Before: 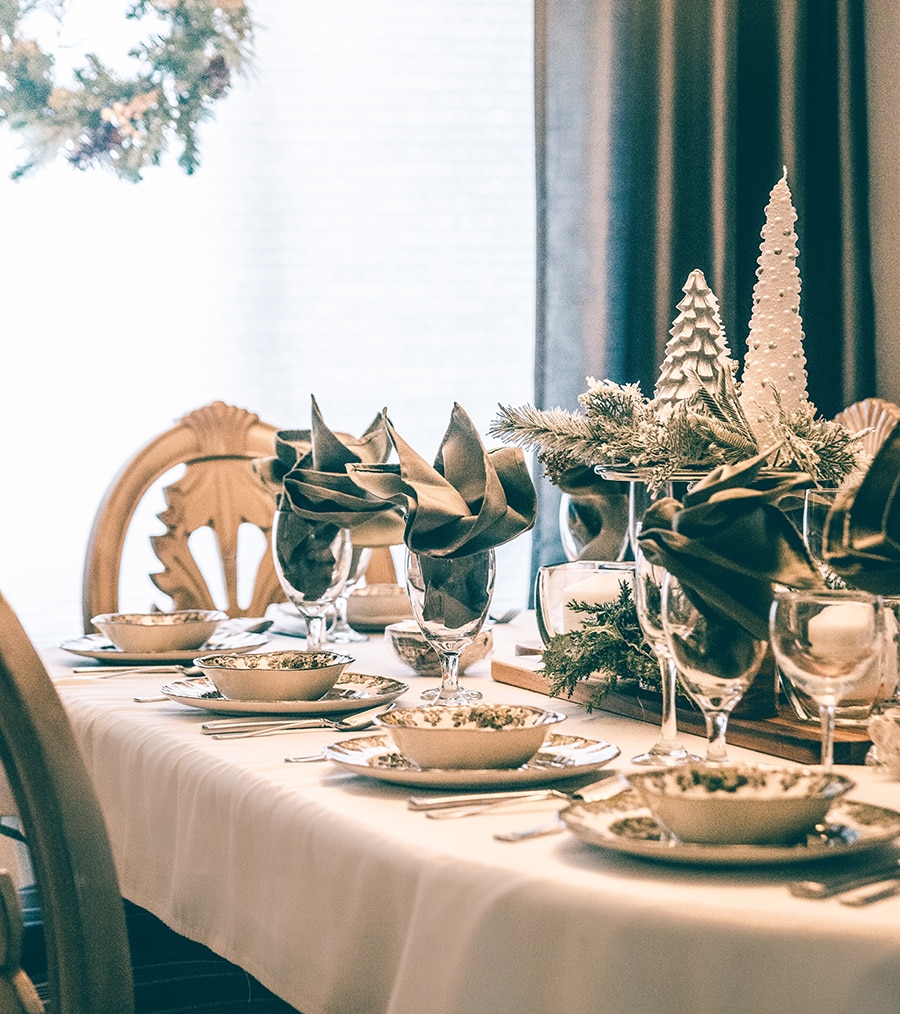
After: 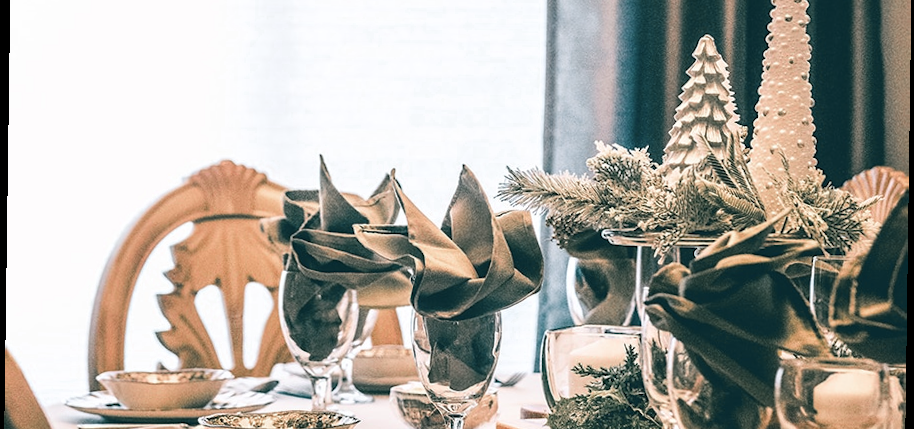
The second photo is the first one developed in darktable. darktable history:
crop and rotate: top 23.84%, bottom 34.294%
contrast brightness saturation: saturation -0.04
tone equalizer: on, module defaults
color zones: curves: ch0 [(0, 0.466) (0.128, 0.466) (0.25, 0.5) (0.375, 0.456) (0.5, 0.5) (0.625, 0.5) (0.737, 0.652) (0.875, 0.5)]; ch1 [(0, 0.603) (0.125, 0.618) (0.261, 0.348) (0.372, 0.353) (0.497, 0.363) (0.611, 0.45) (0.731, 0.427) (0.875, 0.518) (0.998, 0.652)]; ch2 [(0, 0.559) (0.125, 0.451) (0.253, 0.564) (0.37, 0.578) (0.5, 0.466) (0.625, 0.471) (0.731, 0.471) (0.88, 0.485)]
rotate and perspective: rotation 0.8°, automatic cropping off
